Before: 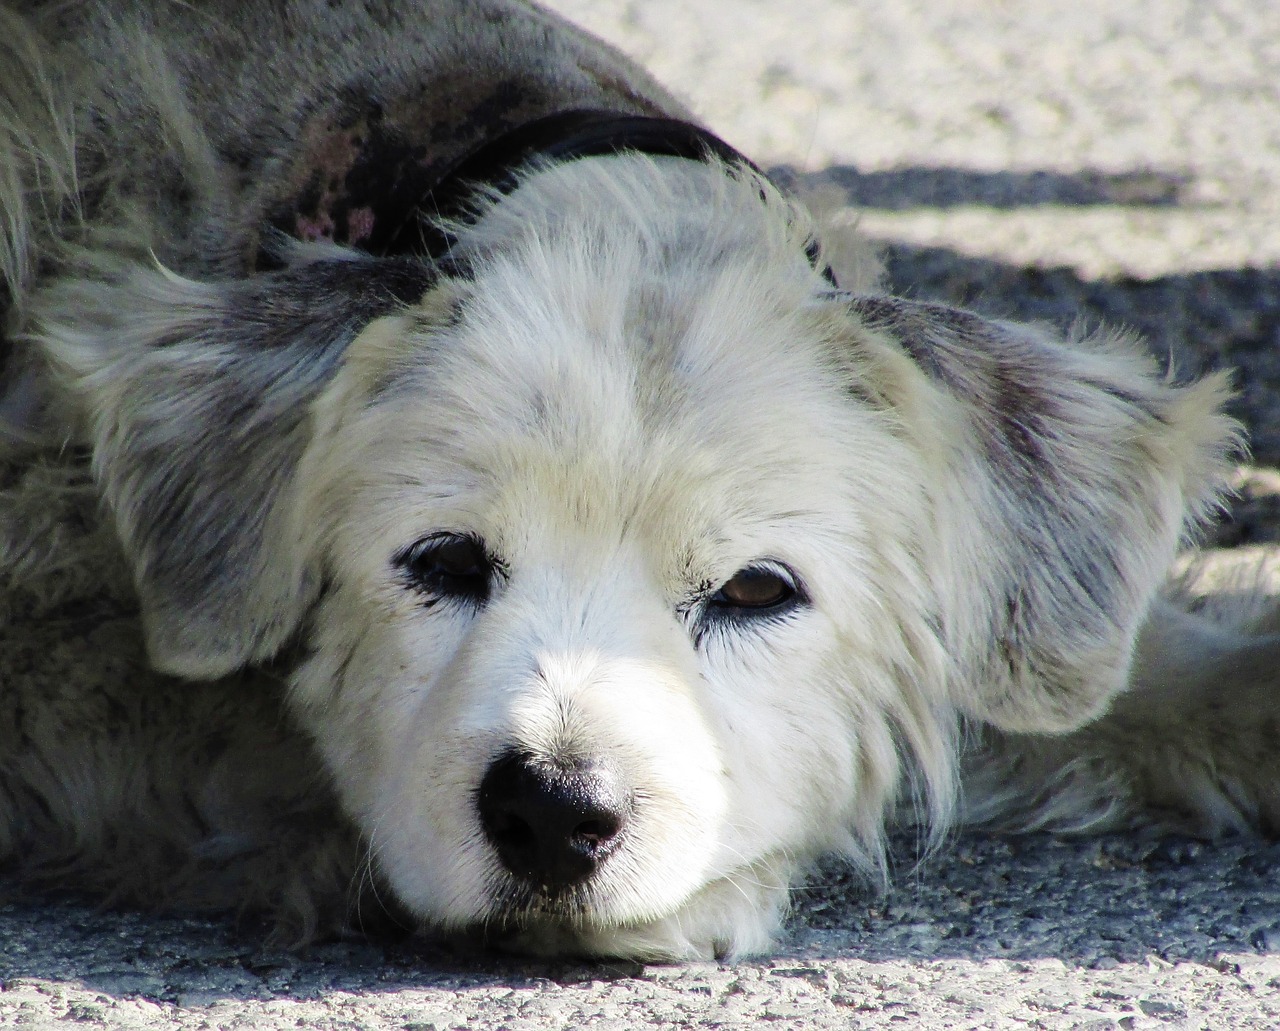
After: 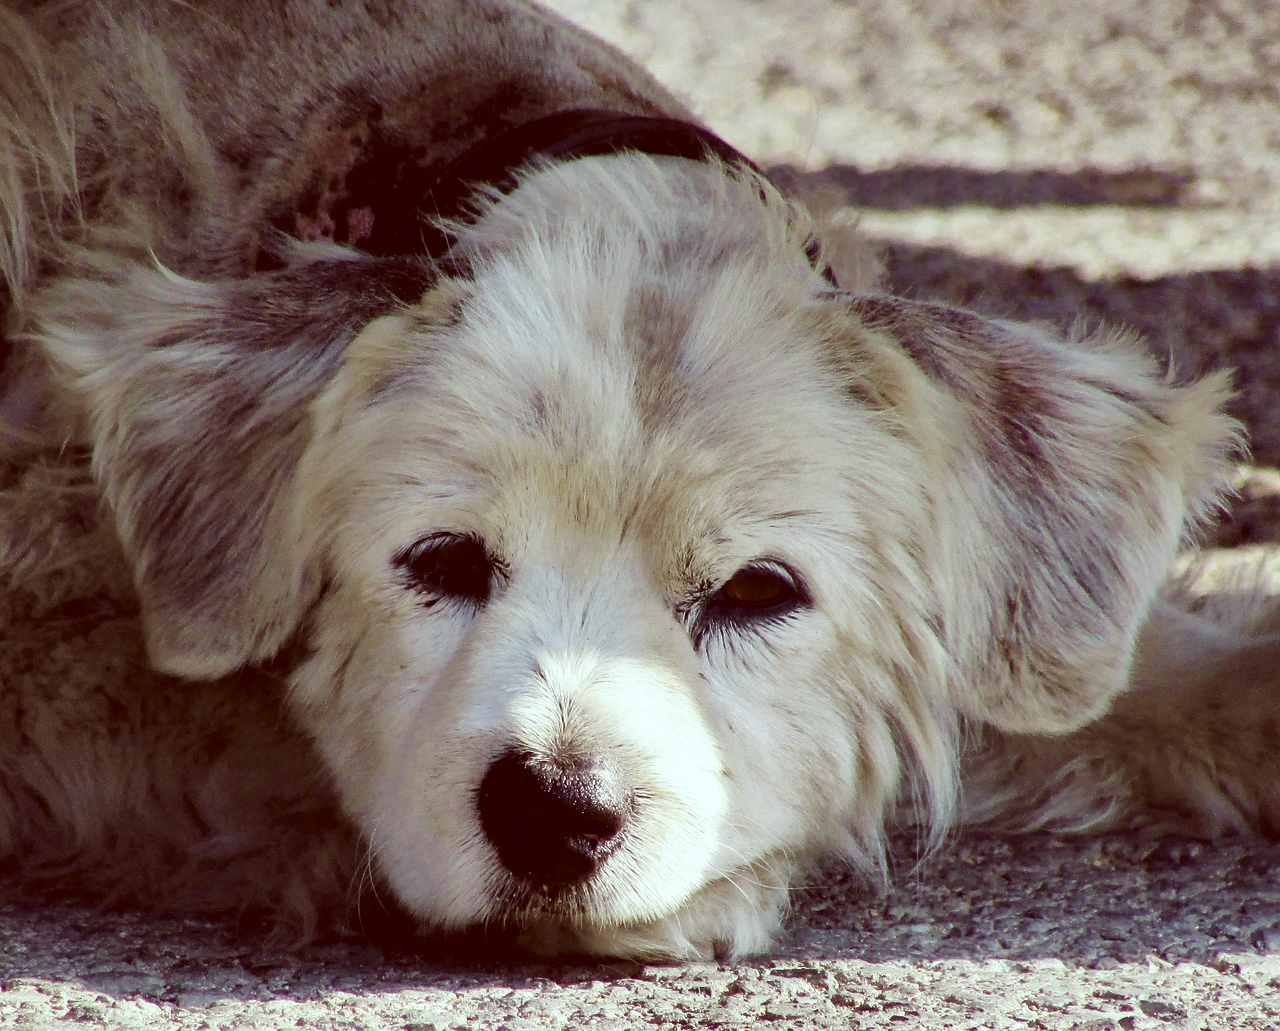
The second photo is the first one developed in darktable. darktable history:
shadows and highlights: shadows 24.74, highlights -77.79, soften with gaussian
tone equalizer: on, module defaults
color correction: highlights a* -7.17, highlights b* -0.216, shadows a* 20.15, shadows b* 11.38
